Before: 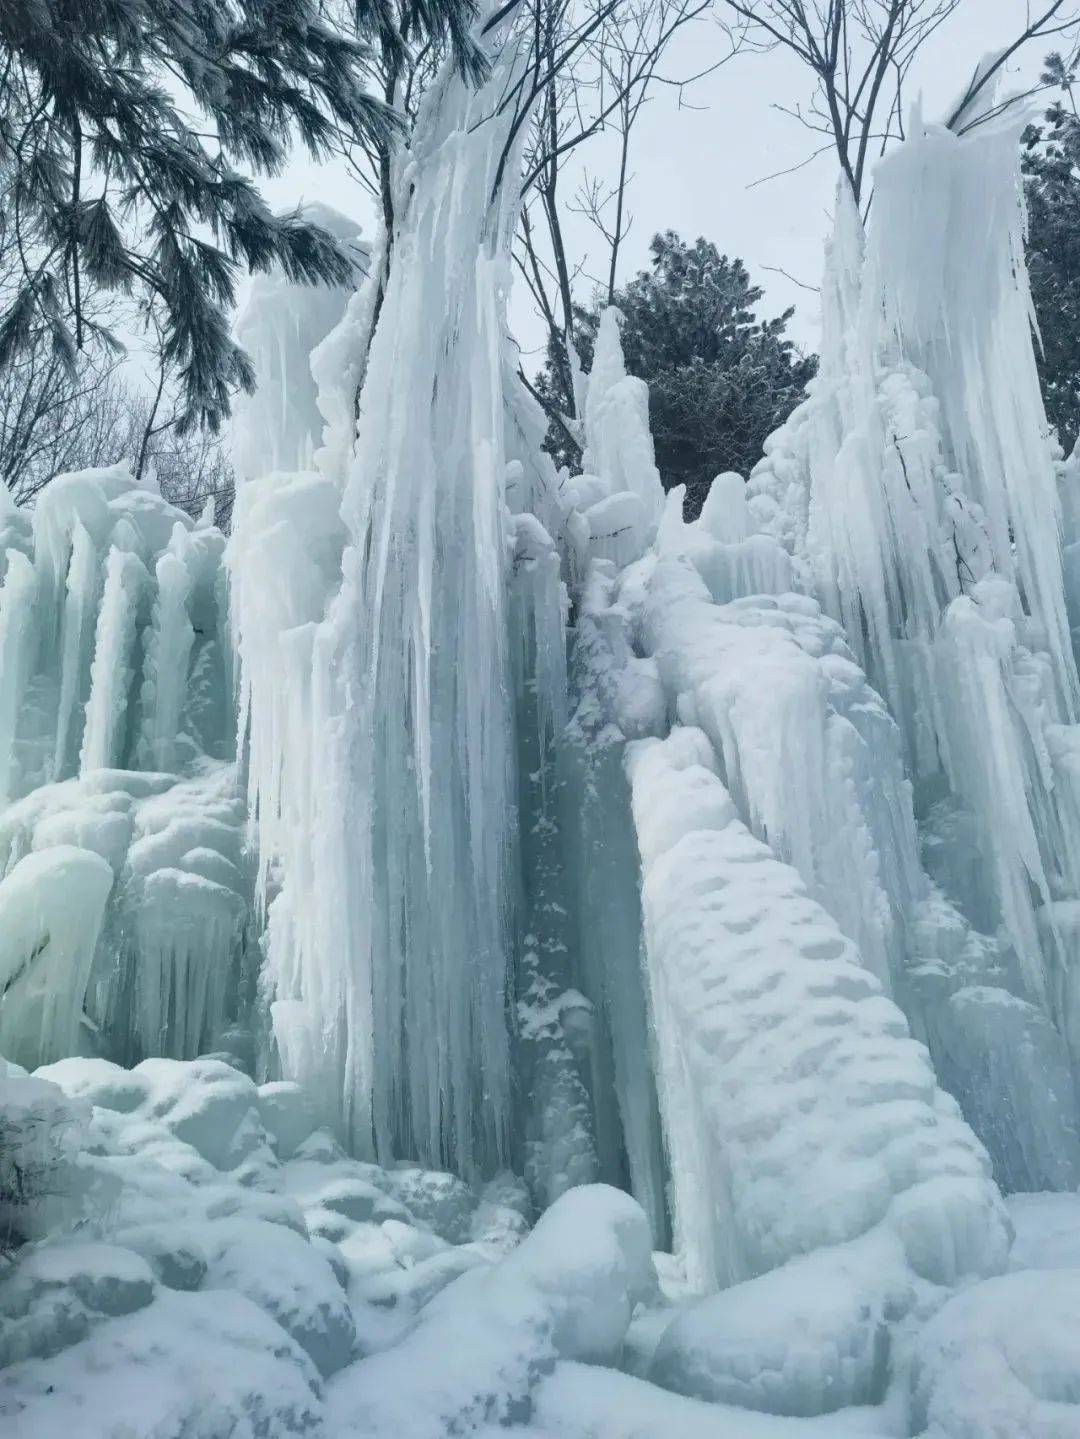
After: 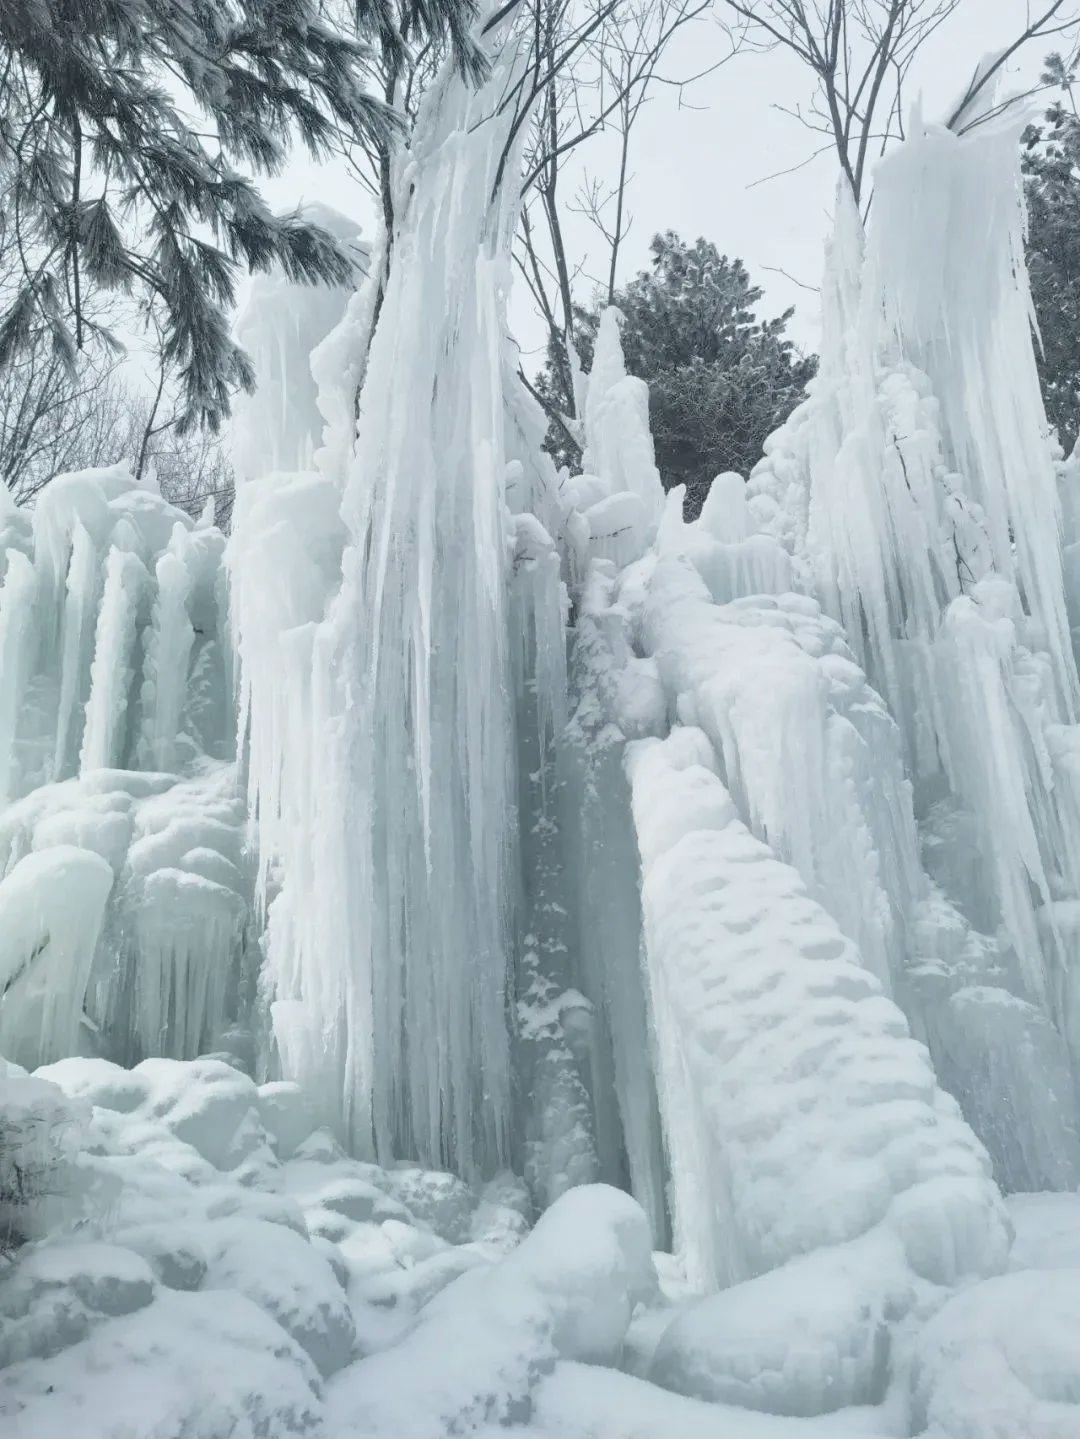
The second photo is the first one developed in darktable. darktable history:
contrast brightness saturation: brightness 0.18, saturation -0.5
tone equalizer: on, module defaults
